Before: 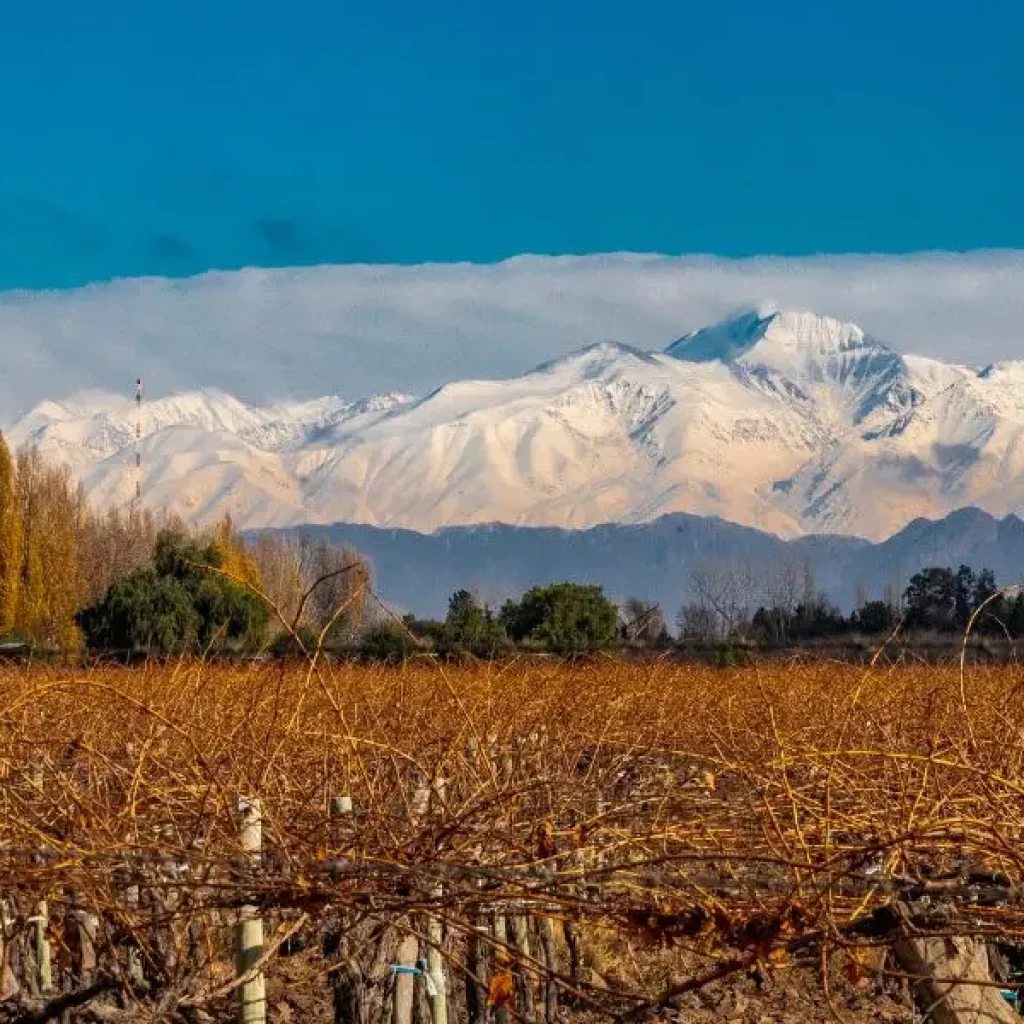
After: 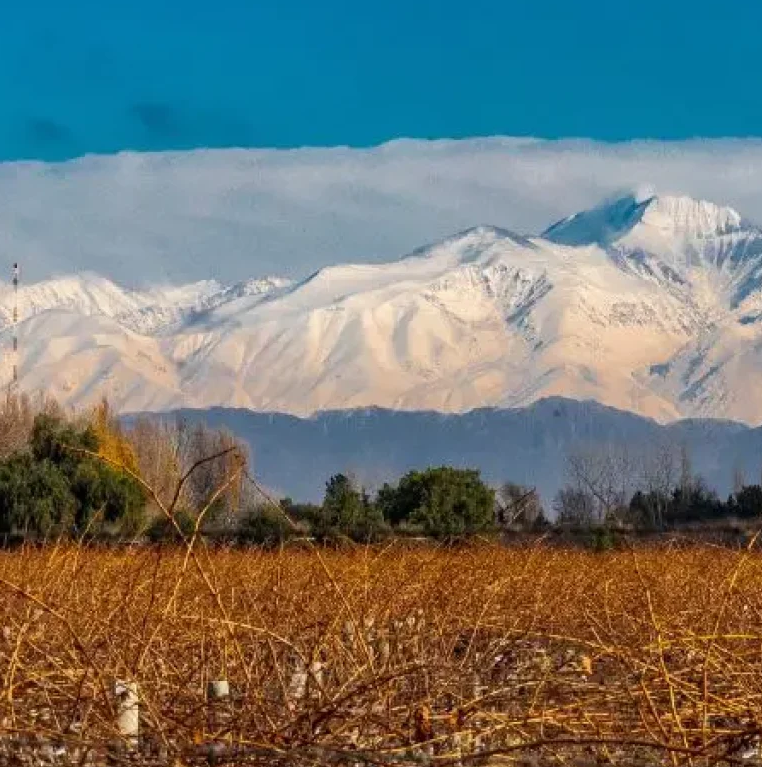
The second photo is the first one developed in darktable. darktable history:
crop and rotate: left 12.037%, top 11.344%, right 13.498%, bottom 13.711%
